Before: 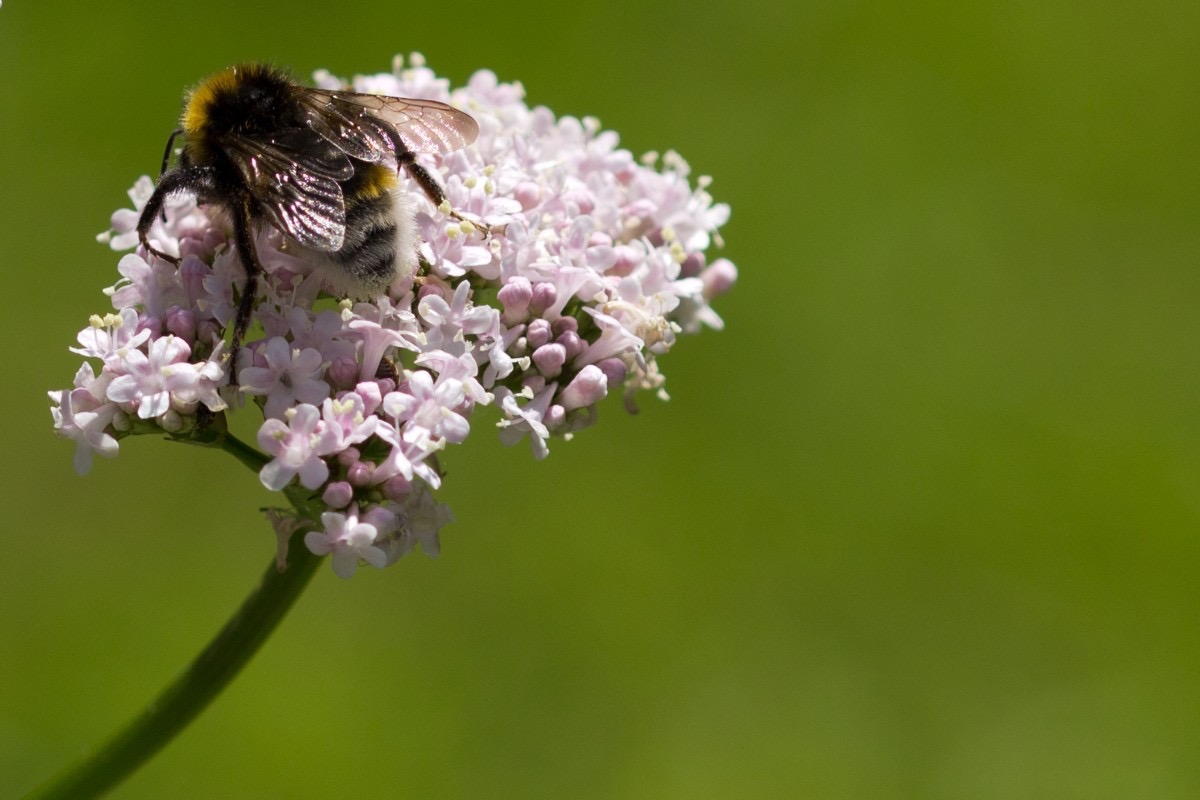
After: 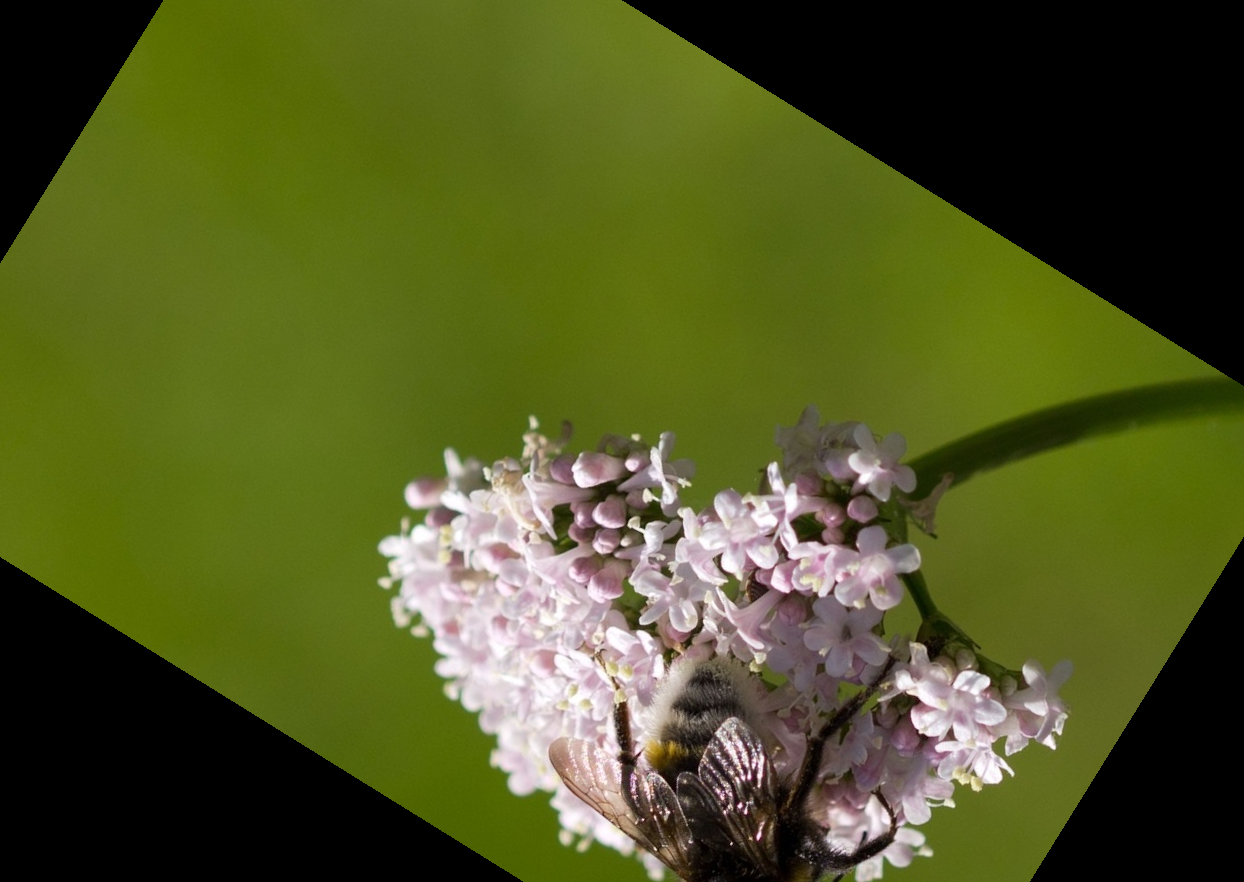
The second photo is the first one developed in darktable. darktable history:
crop and rotate: angle 148.18°, left 9.094%, top 15.581%, right 4.539%, bottom 17.146%
